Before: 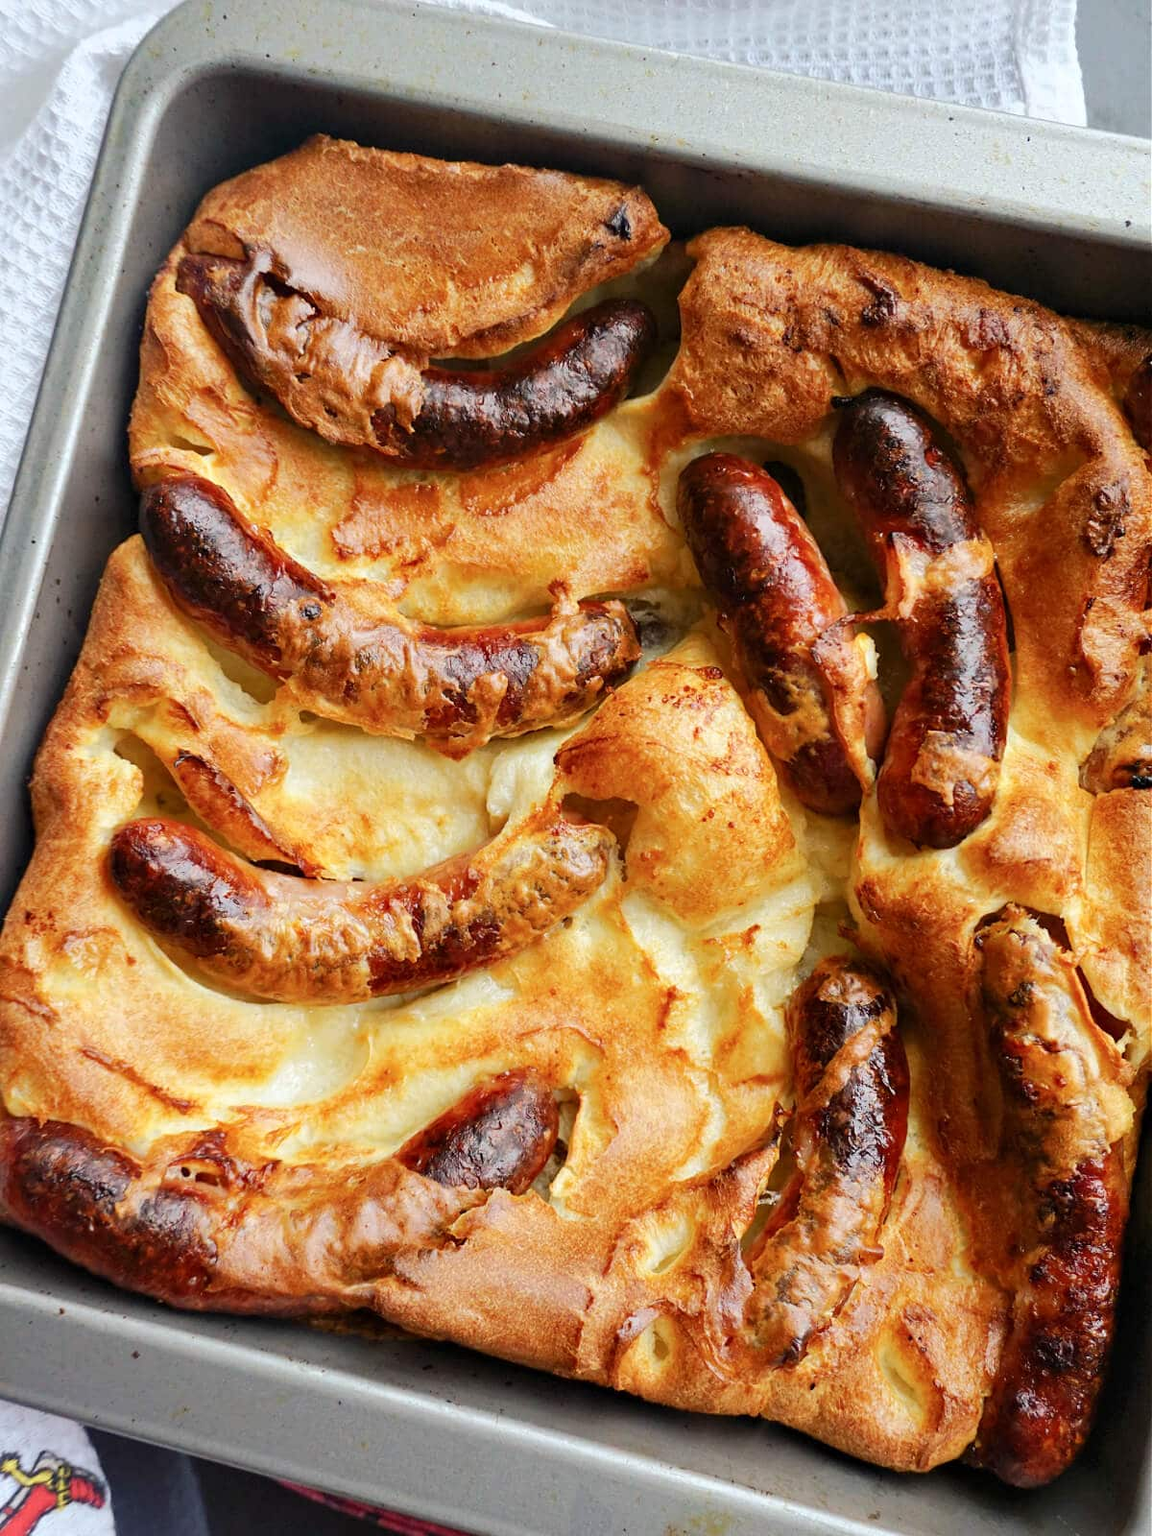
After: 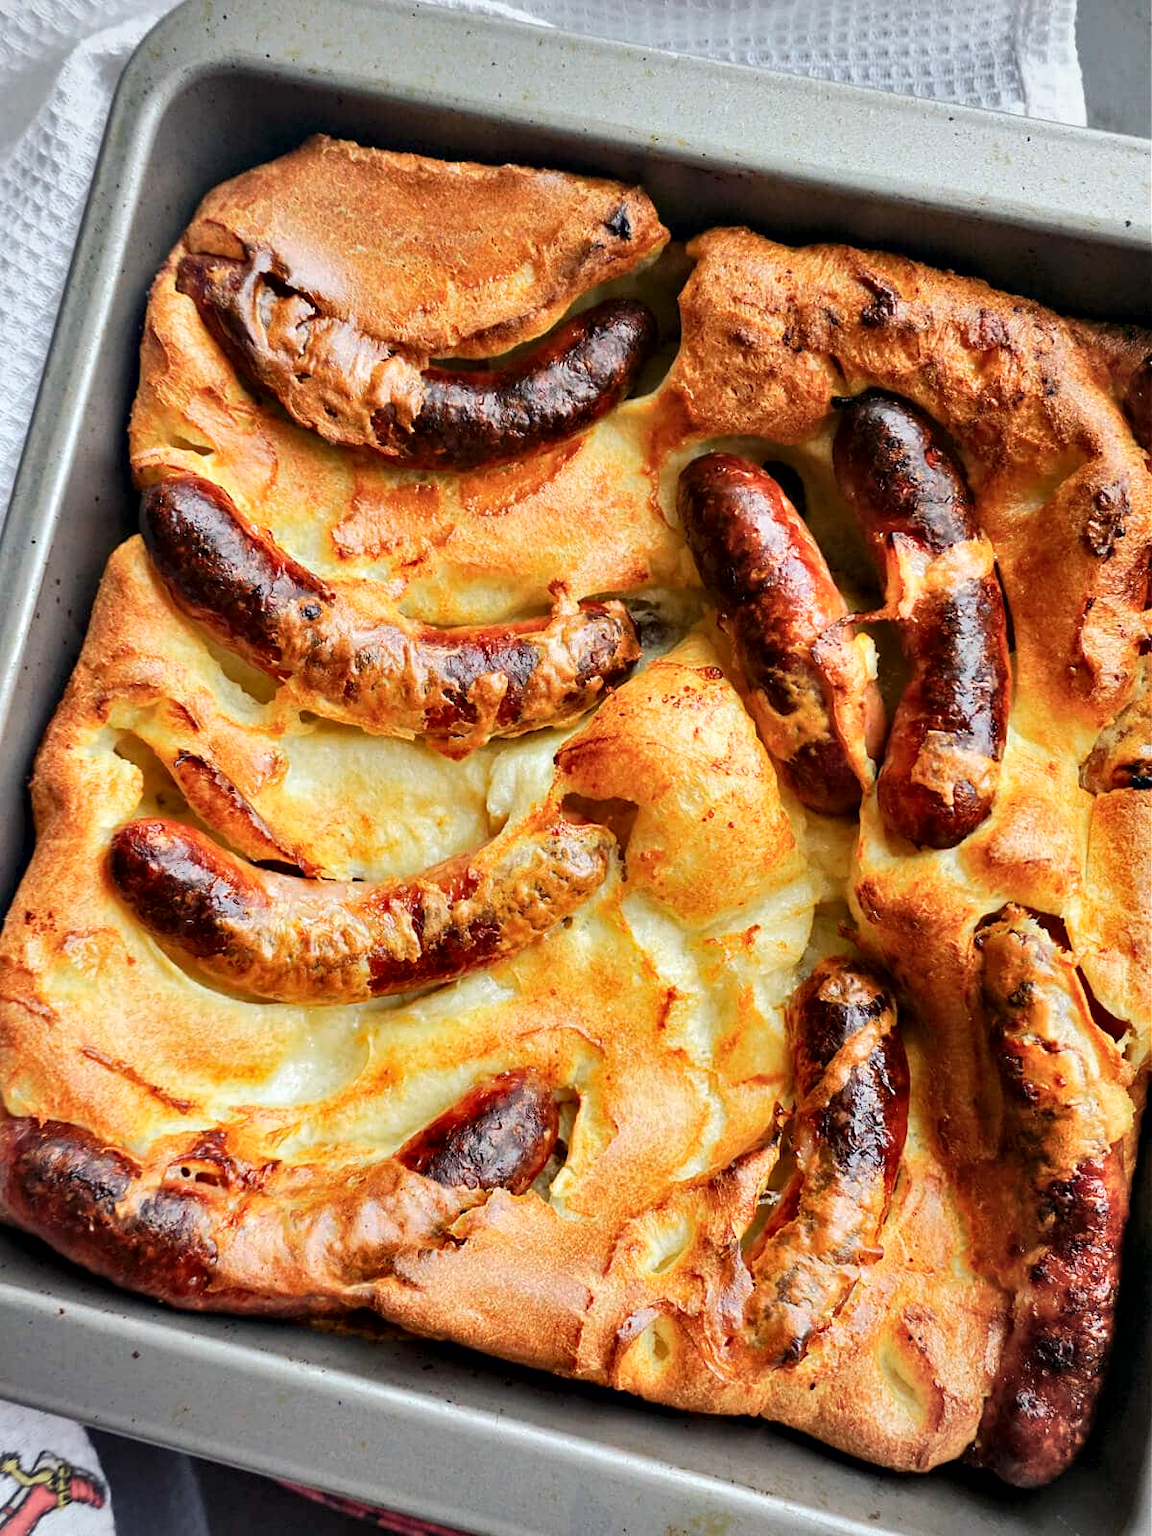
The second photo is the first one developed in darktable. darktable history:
shadows and highlights: soften with gaussian
vignetting: brightness -0.167
contrast equalizer: octaves 7, y [[0.6 ×6], [0.55 ×6], [0 ×6], [0 ×6], [0 ×6]], mix 0.3
color zones: curves: ch0 [(0, 0.465) (0.092, 0.596) (0.289, 0.464) (0.429, 0.453) (0.571, 0.464) (0.714, 0.455) (0.857, 0.462) (1, 0.465)]
contrast brightness saturation: contrast 0.04, saturation 0.07
